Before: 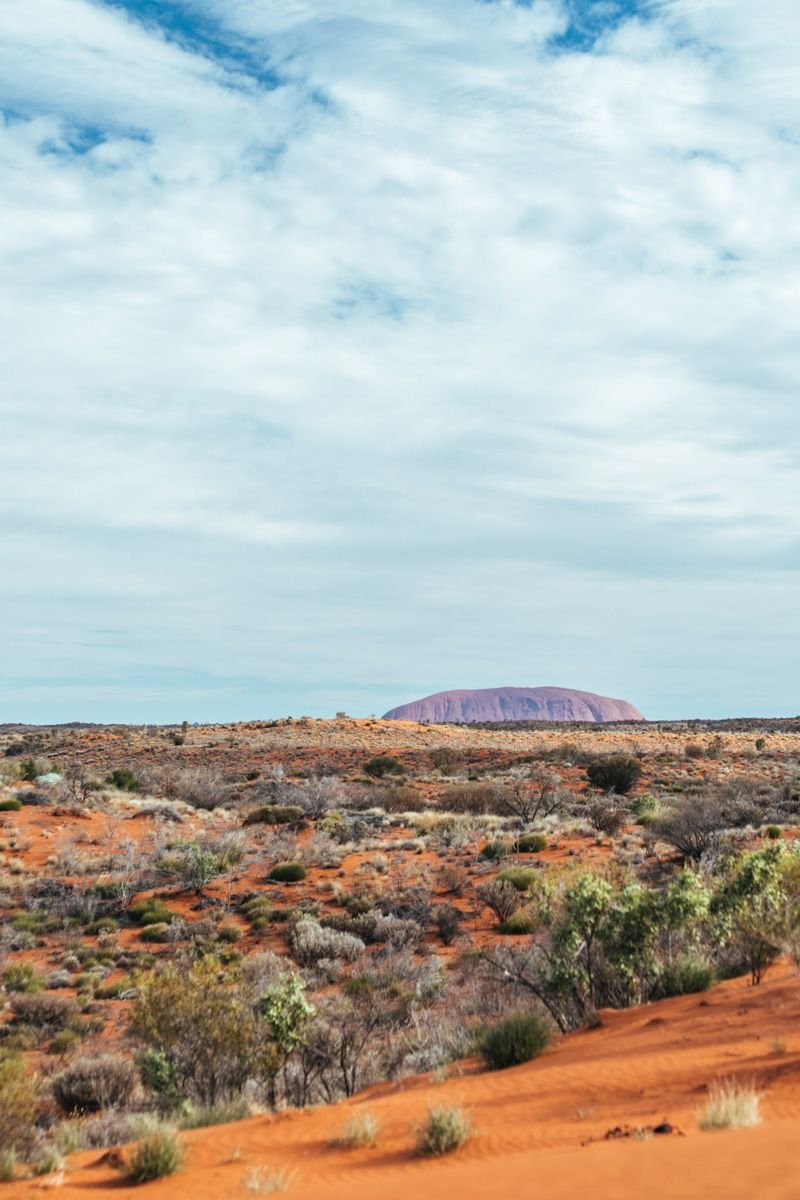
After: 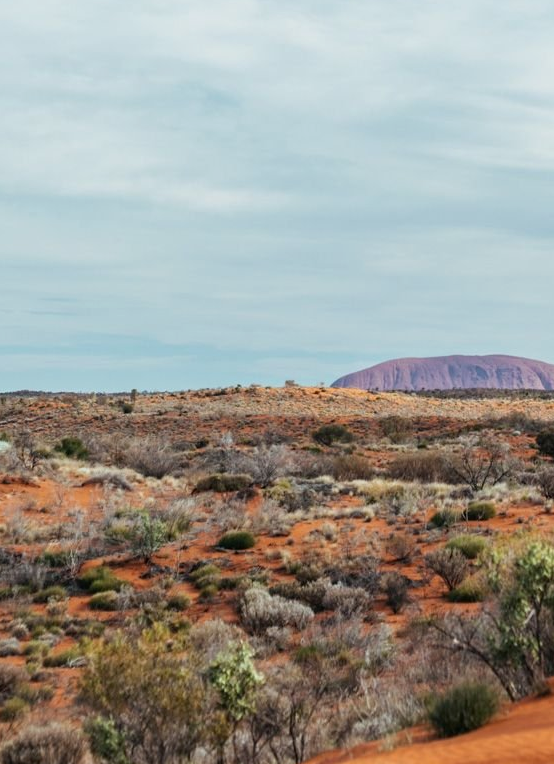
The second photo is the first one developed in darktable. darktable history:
crop: left 6.488%, top 27.668%, right 24.183%, bottom 8.656%
exposure: black level correction 0.001, exposure -0.2 EV, compensate highlight preservation false
